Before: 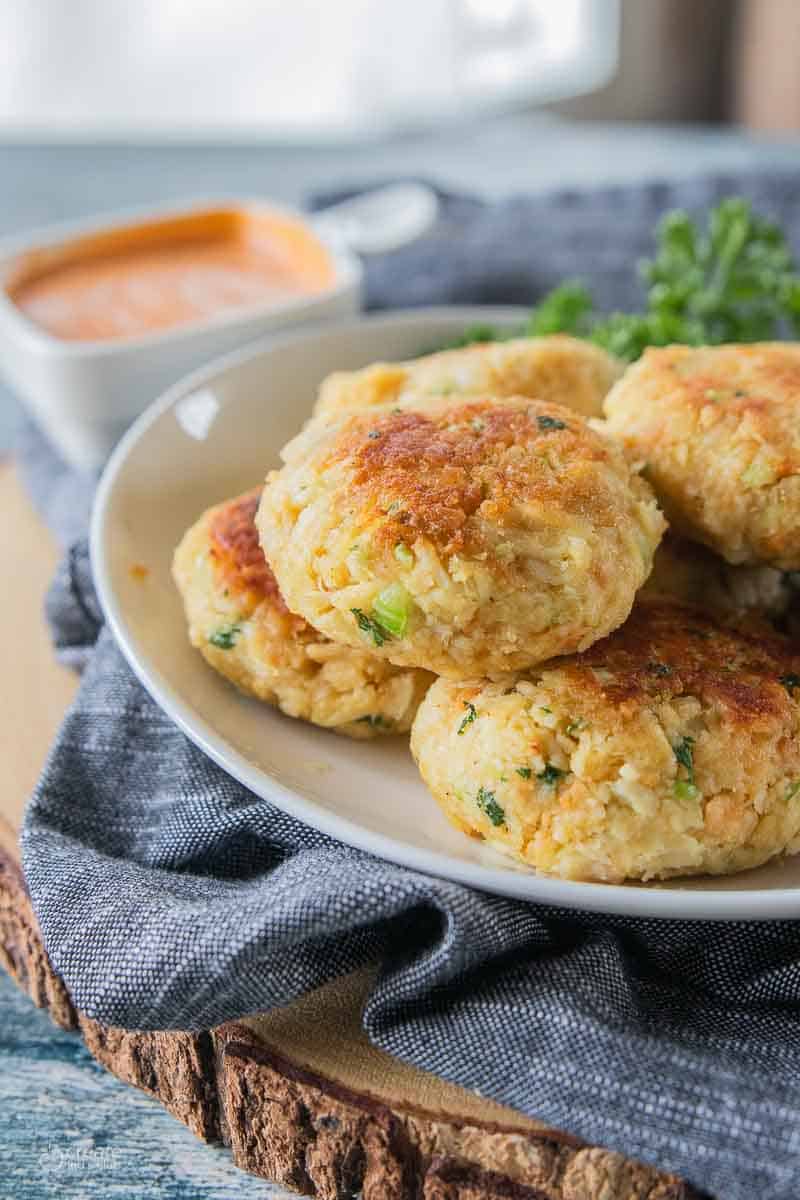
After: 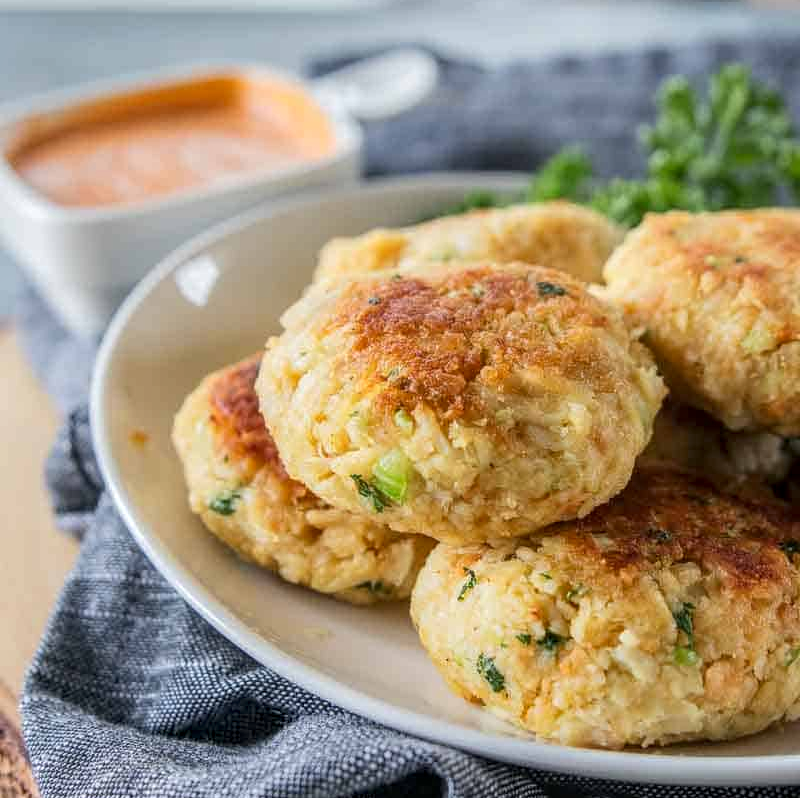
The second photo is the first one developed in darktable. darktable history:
crop: top 11.175%, bottom 22.274%
local contrast: detail 130%
